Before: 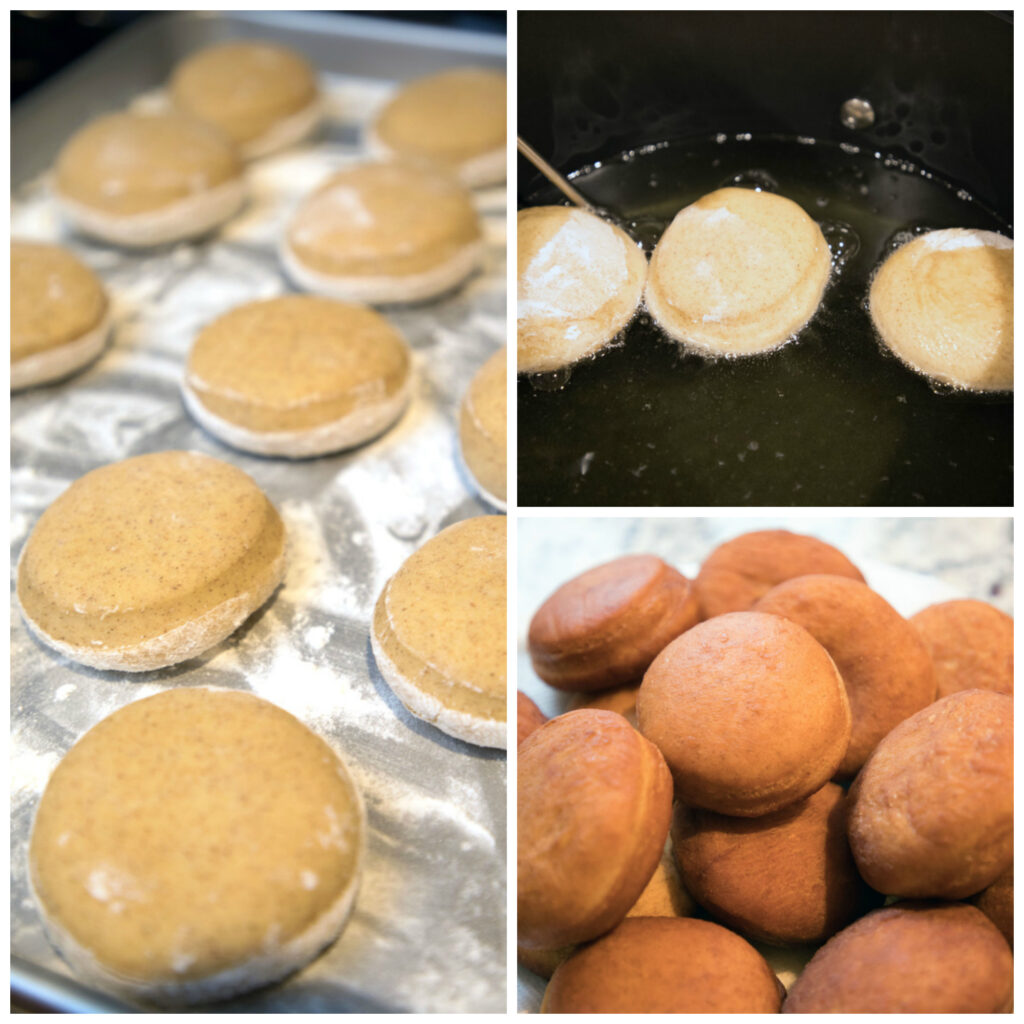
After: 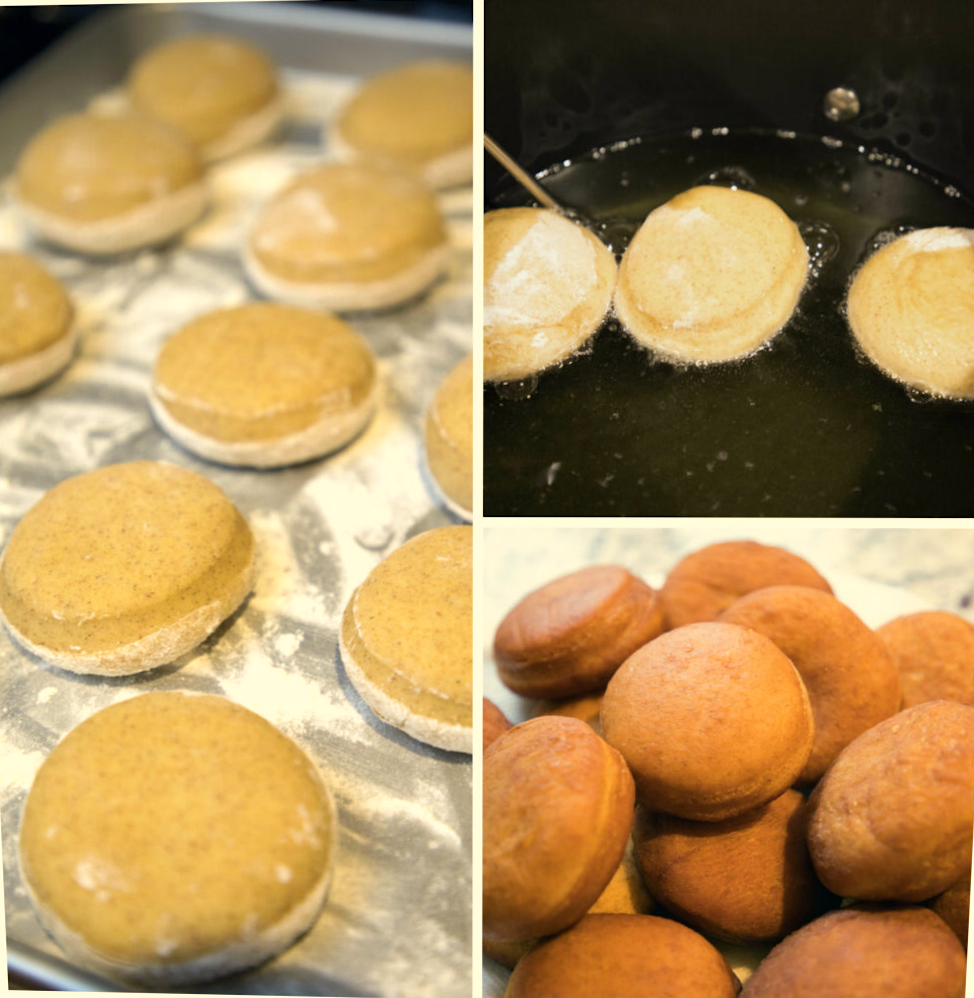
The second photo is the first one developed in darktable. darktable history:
rotate and perspective: rotation 0.074°, lens shift (vertical) 0.096, lens shift (horizontal) -0.041, crop left 0.043, crop right 0.952, crop top 0.024, crop bottom 0.979
color correction: highlights a* 1.39, highlights b* 17.83
